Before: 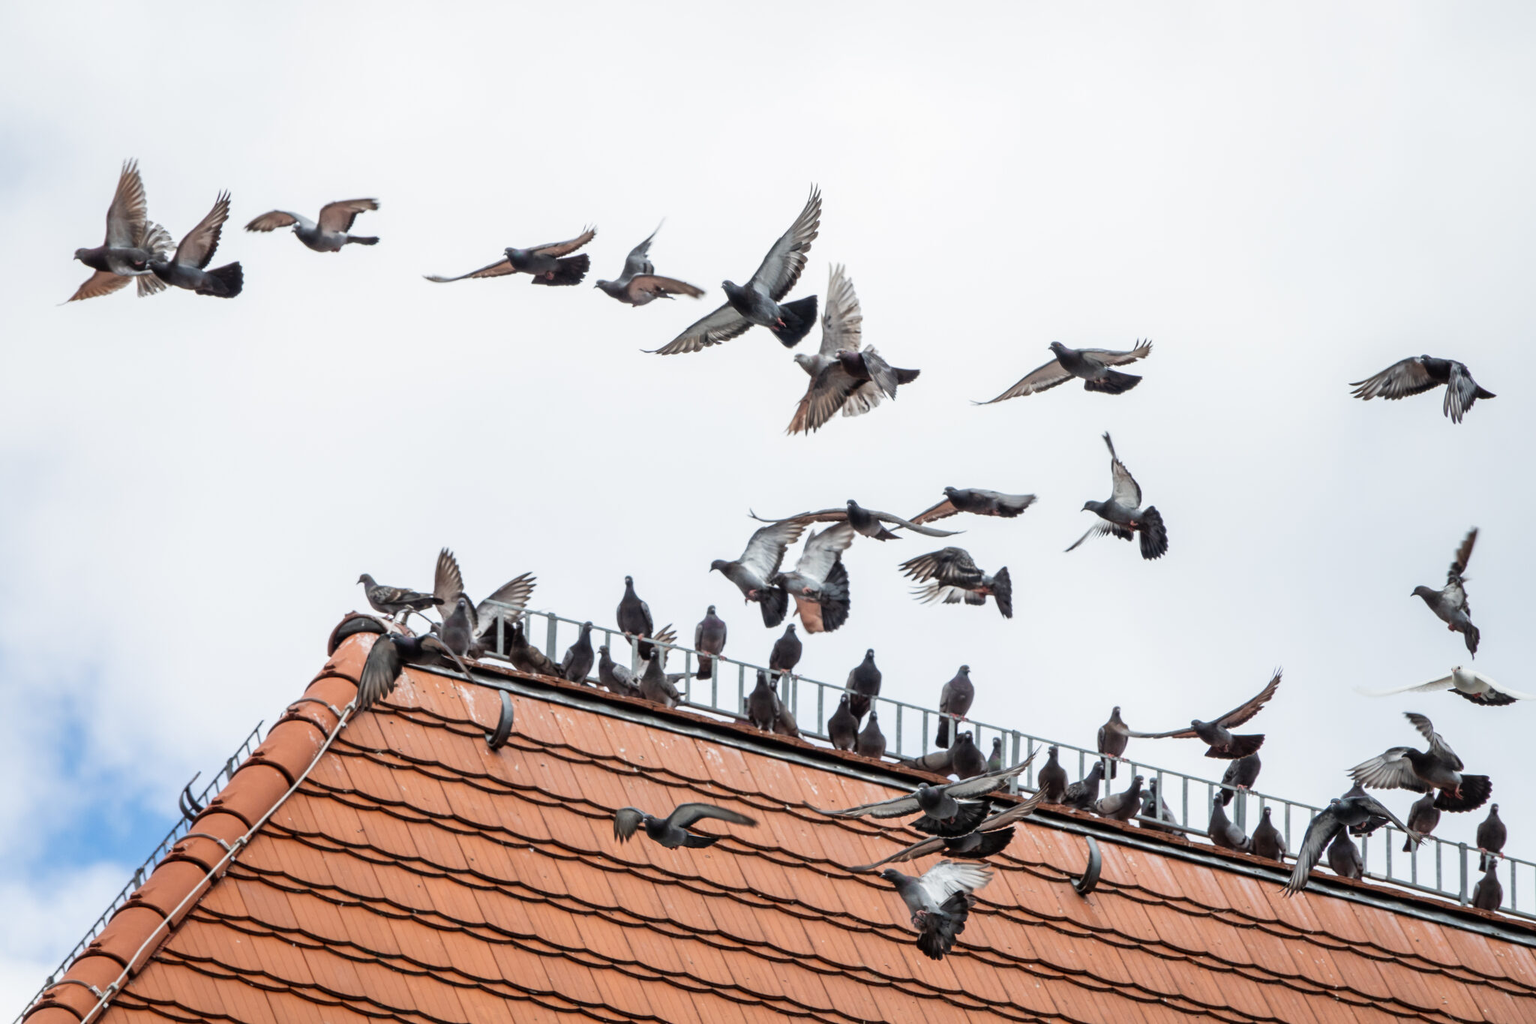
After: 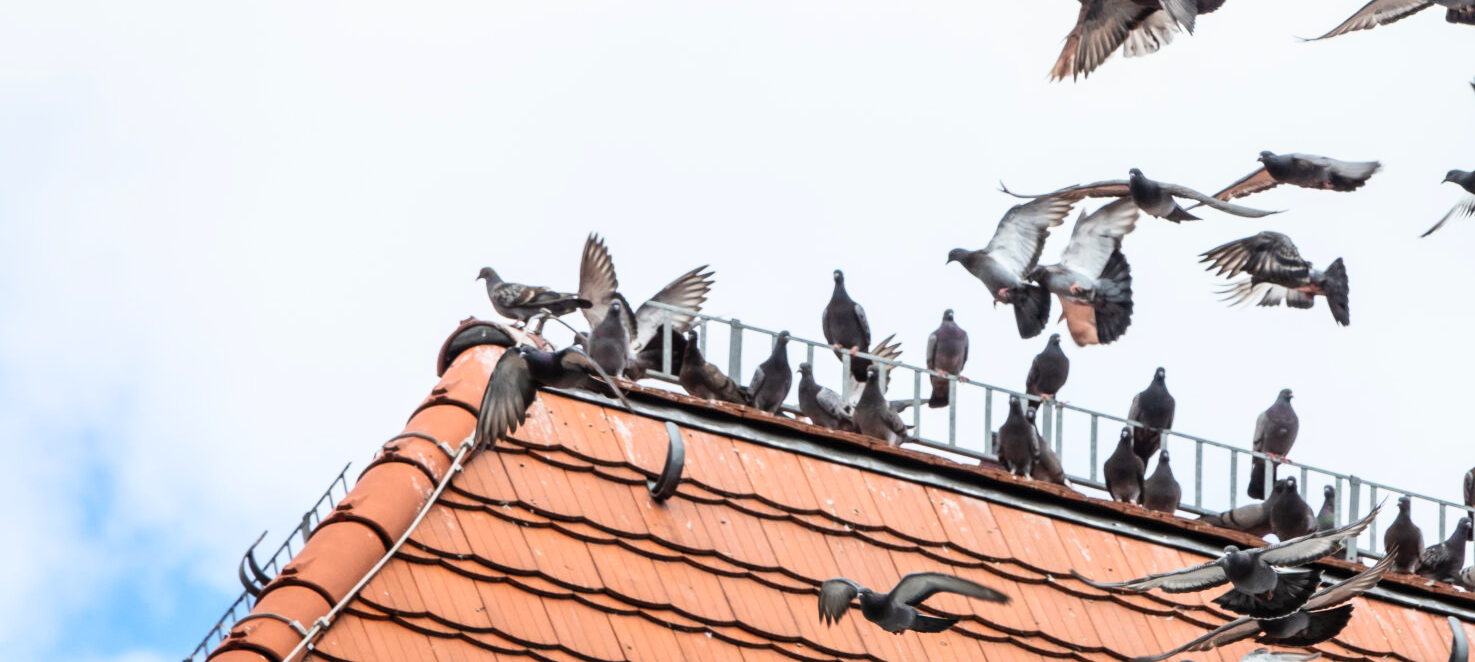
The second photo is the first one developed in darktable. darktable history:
crop: top 36.498%, right 27.964%, bottom 14.995%
contrast brightness saturation: contrast 0.2, brightness 0.15, saturation 0.14
